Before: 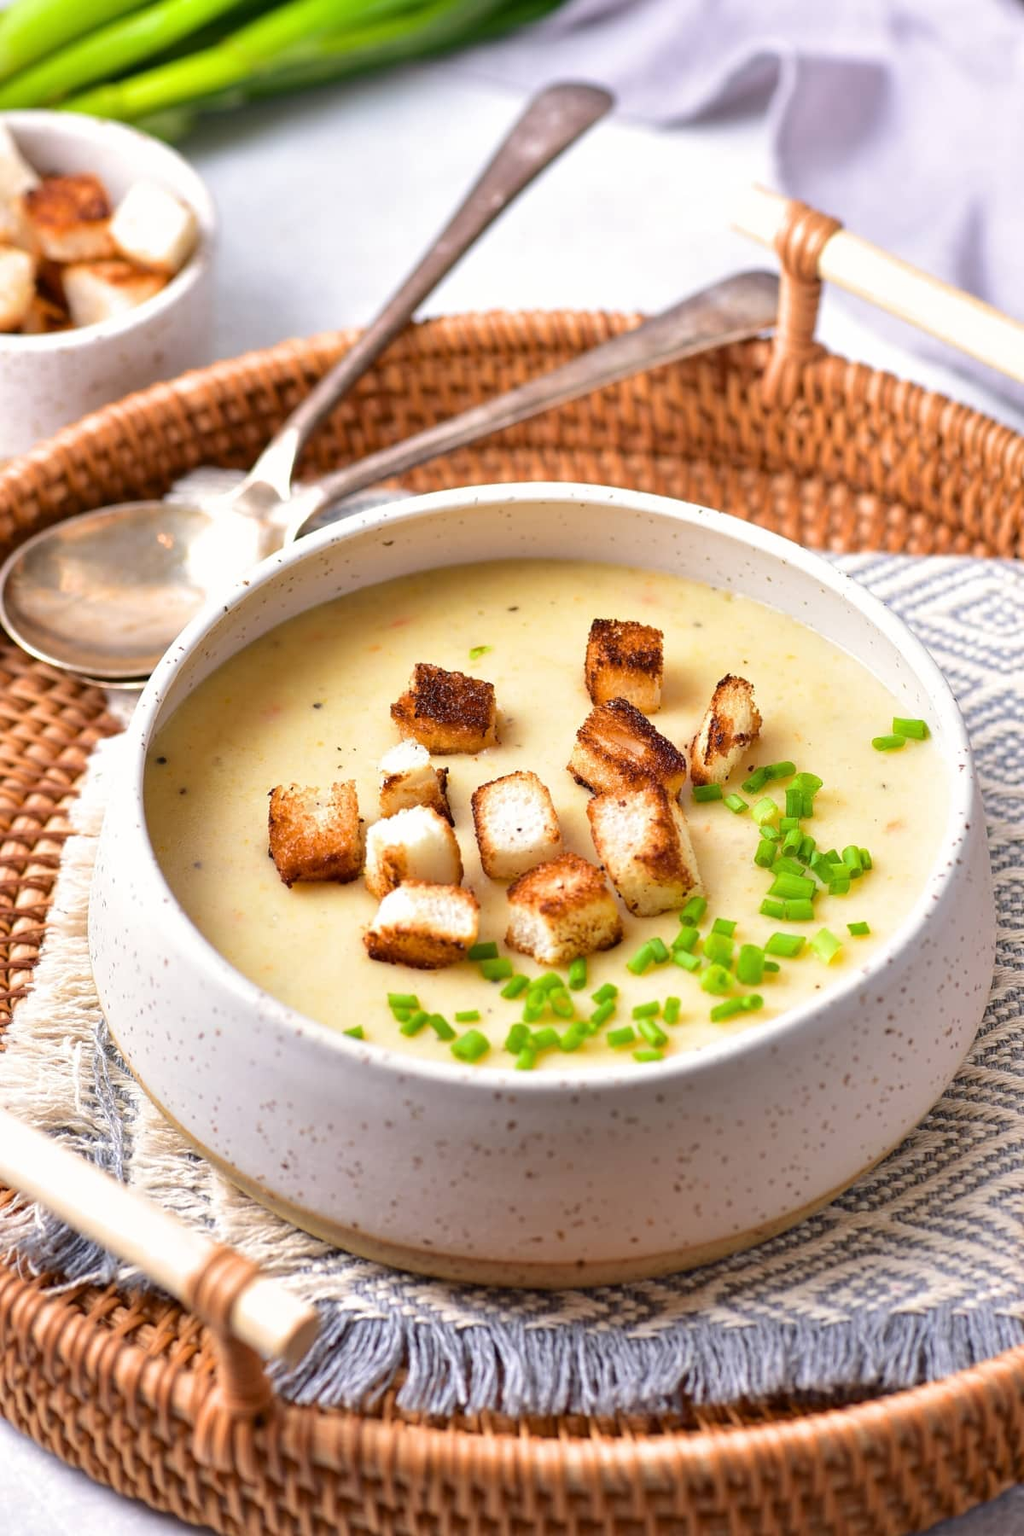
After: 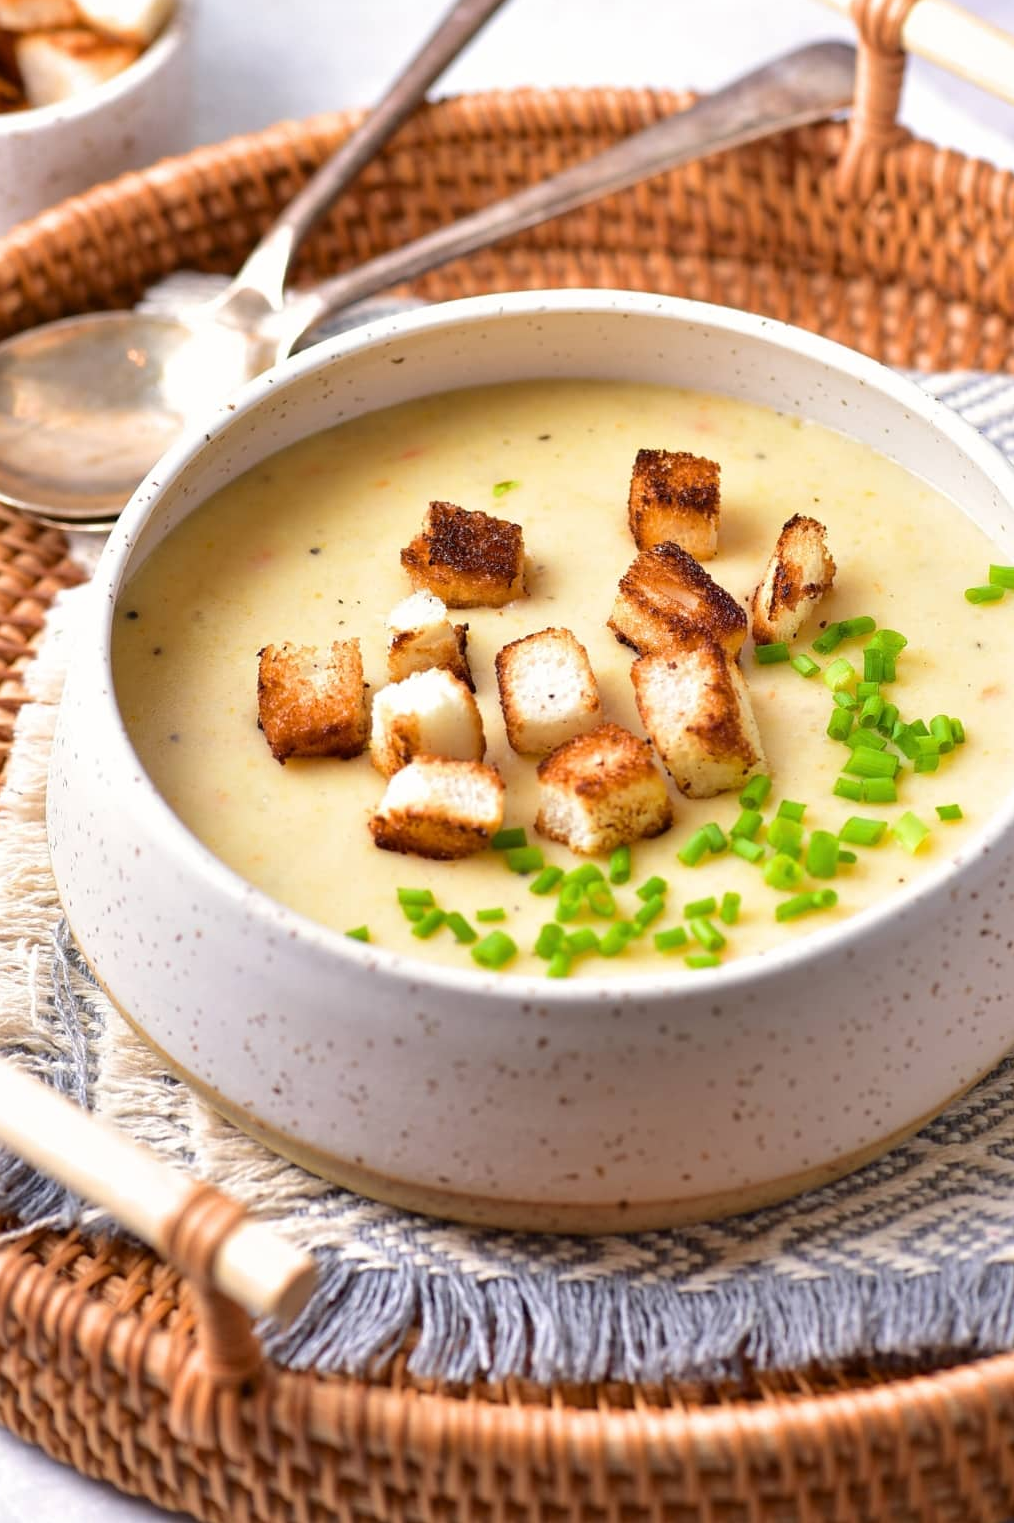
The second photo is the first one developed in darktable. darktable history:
crop and rotate: left 4.82%, top 15.365%, right 10.665%
